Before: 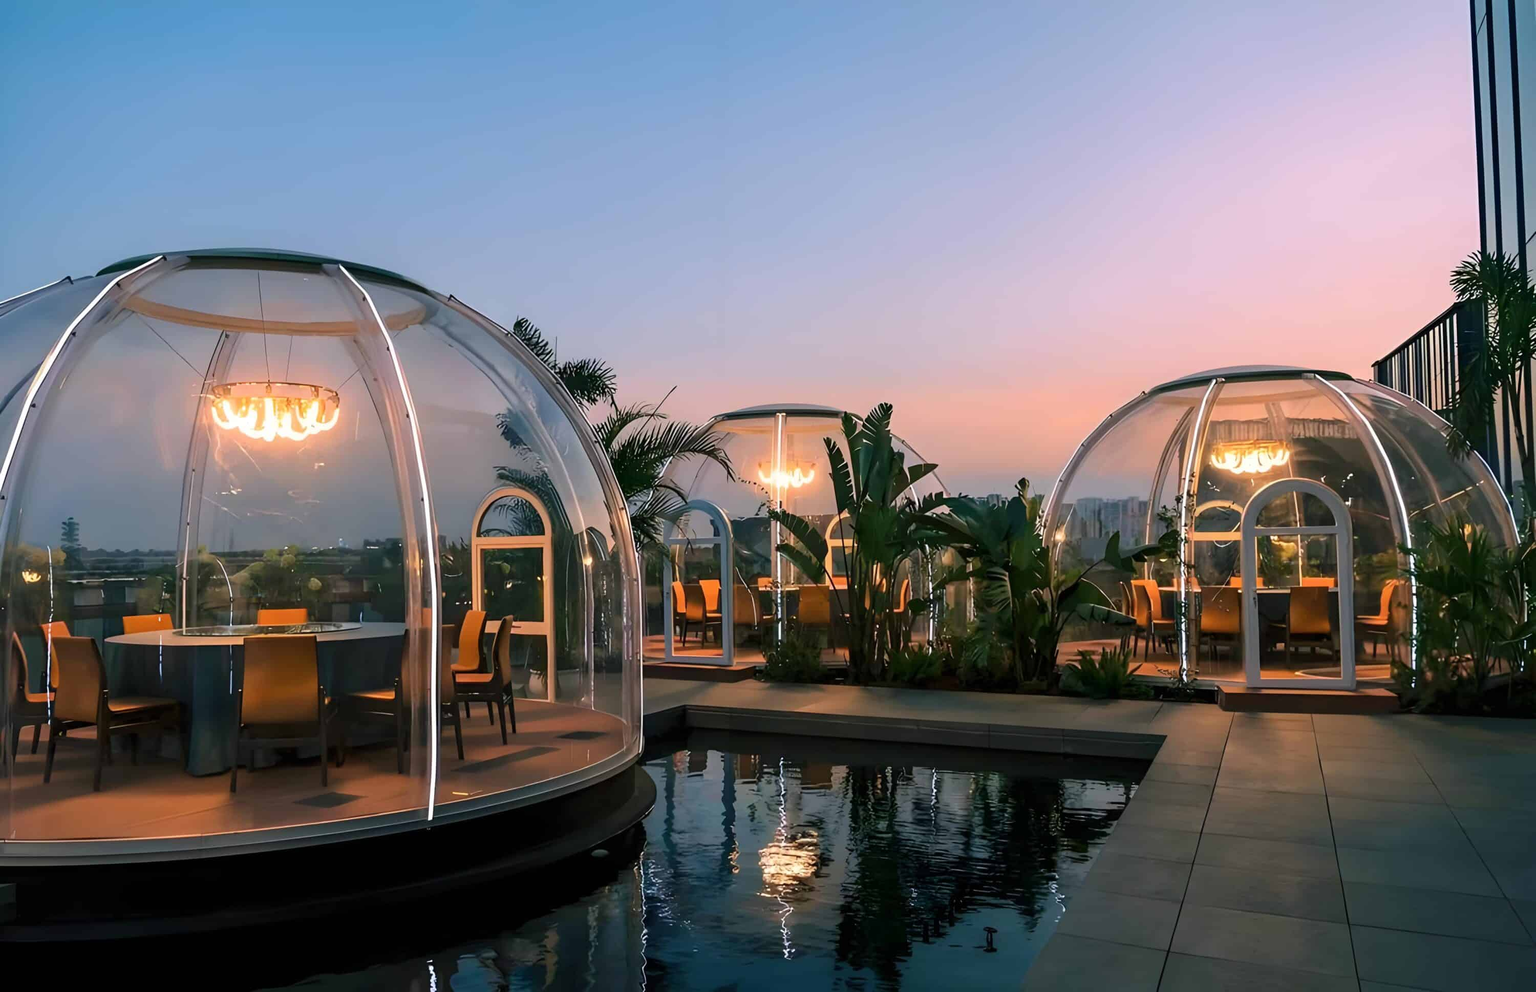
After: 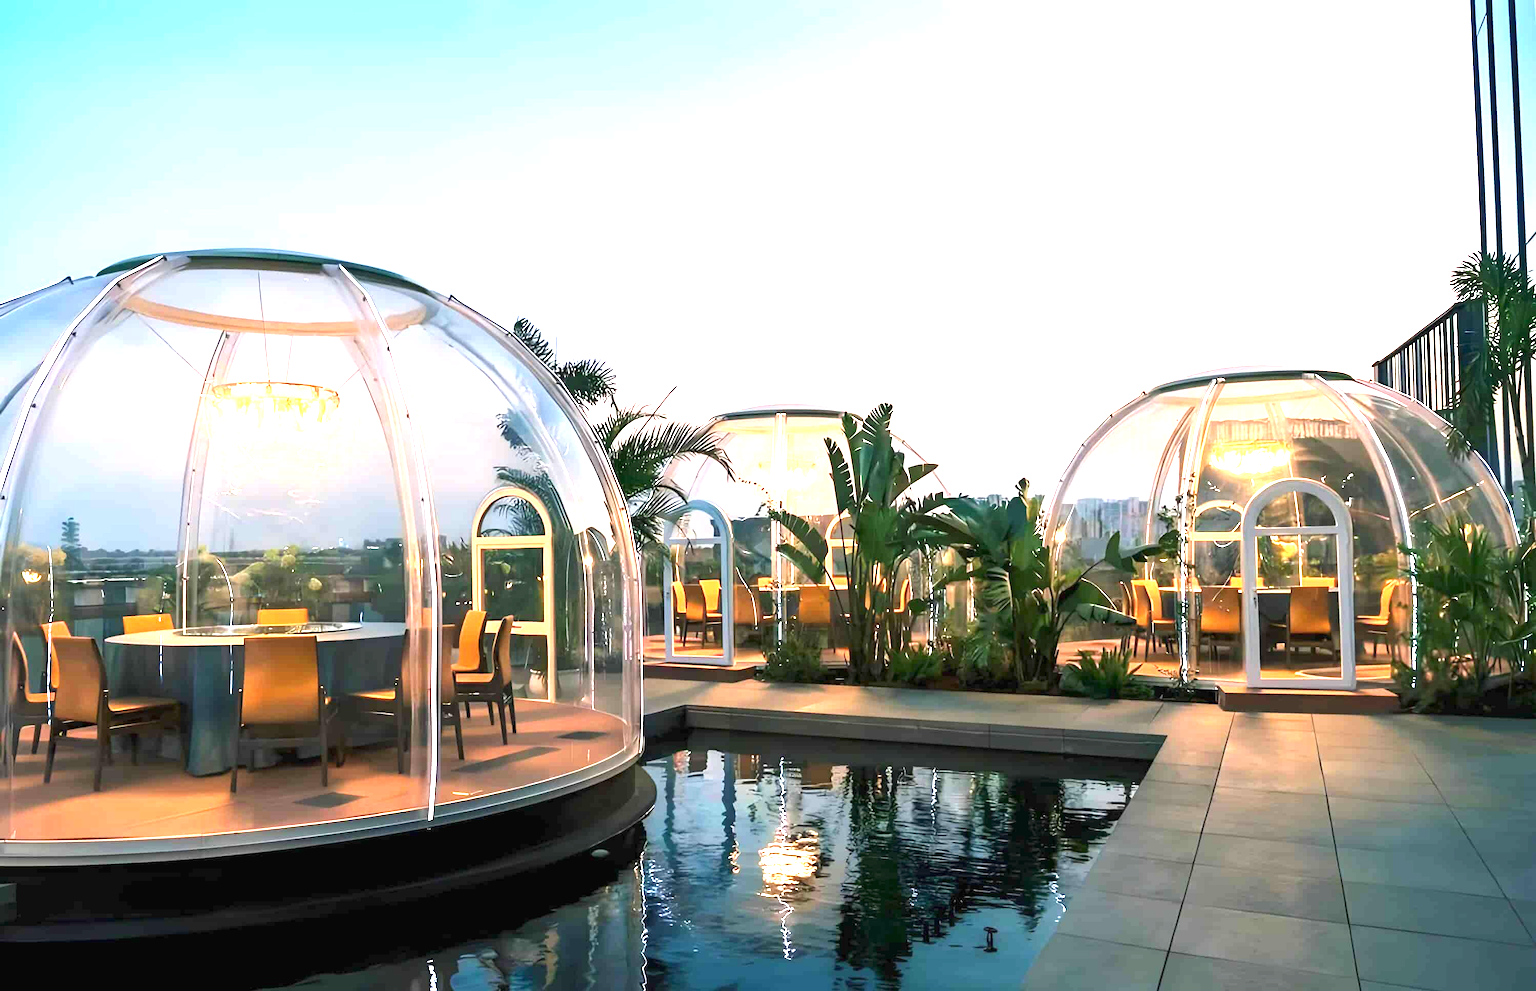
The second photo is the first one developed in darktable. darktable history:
exposure: black level correction 0, exposure 1.999 EV, compensate exposure bias true, compensate highlight preservation false
